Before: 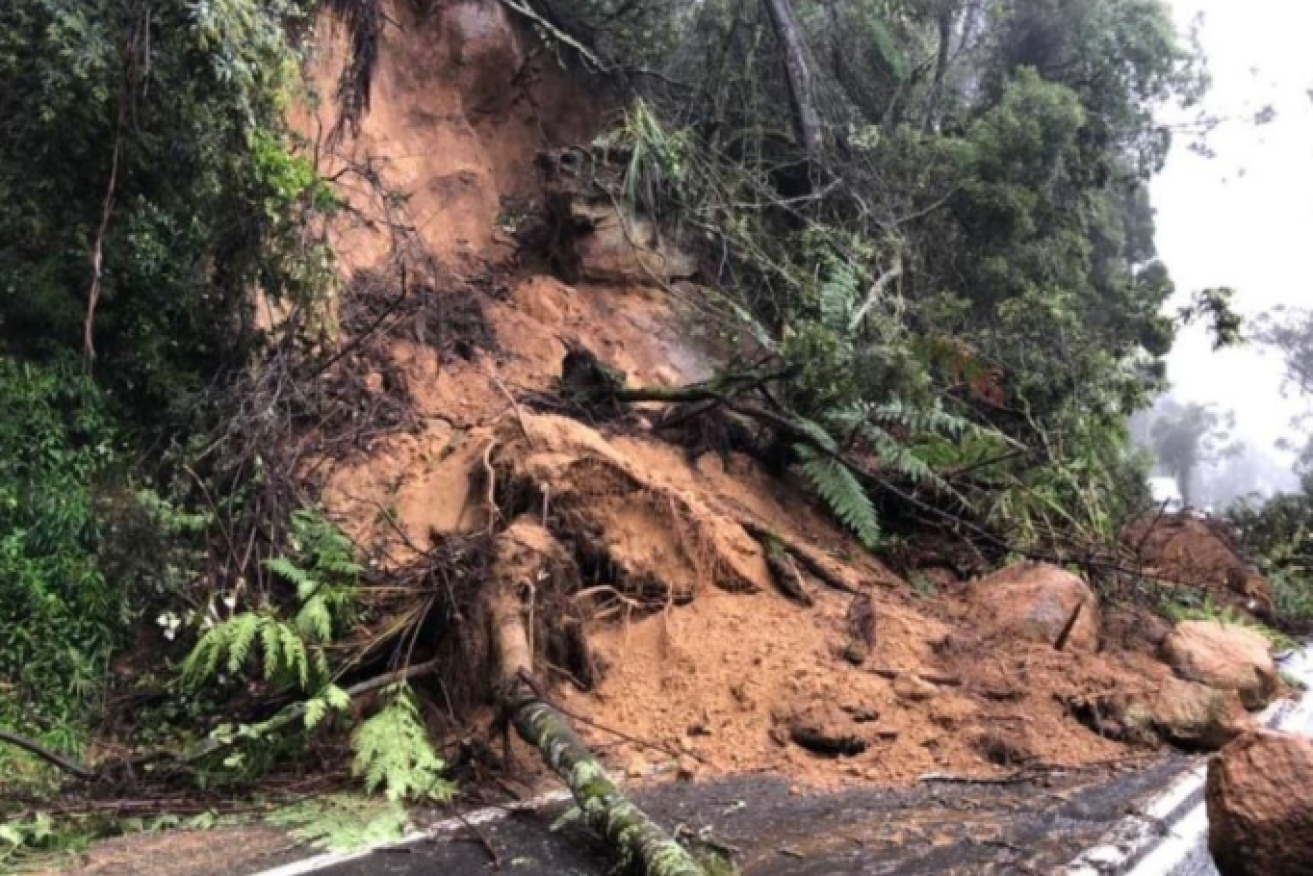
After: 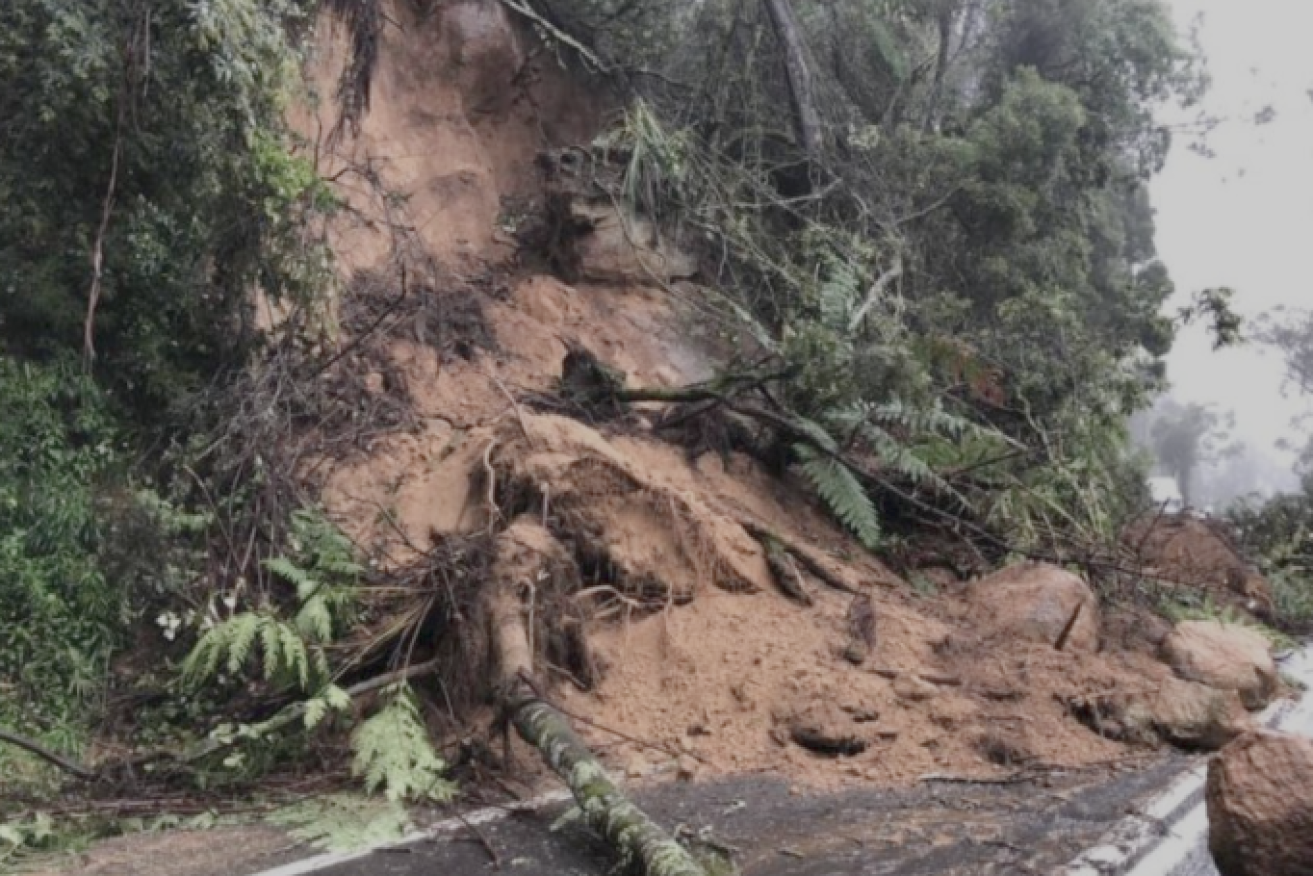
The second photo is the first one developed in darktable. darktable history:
color correction: highlights b* -0.023, saturation 0.554
color balance rgb: perceptual saturation grading › global saturation 1.304%, perceptual saturation grading › highlights -2.944%, perceptual saturation grading › mid-tones 3.589%, perceptual saturation grading › shadows 6.823%, contrast -29.707%
